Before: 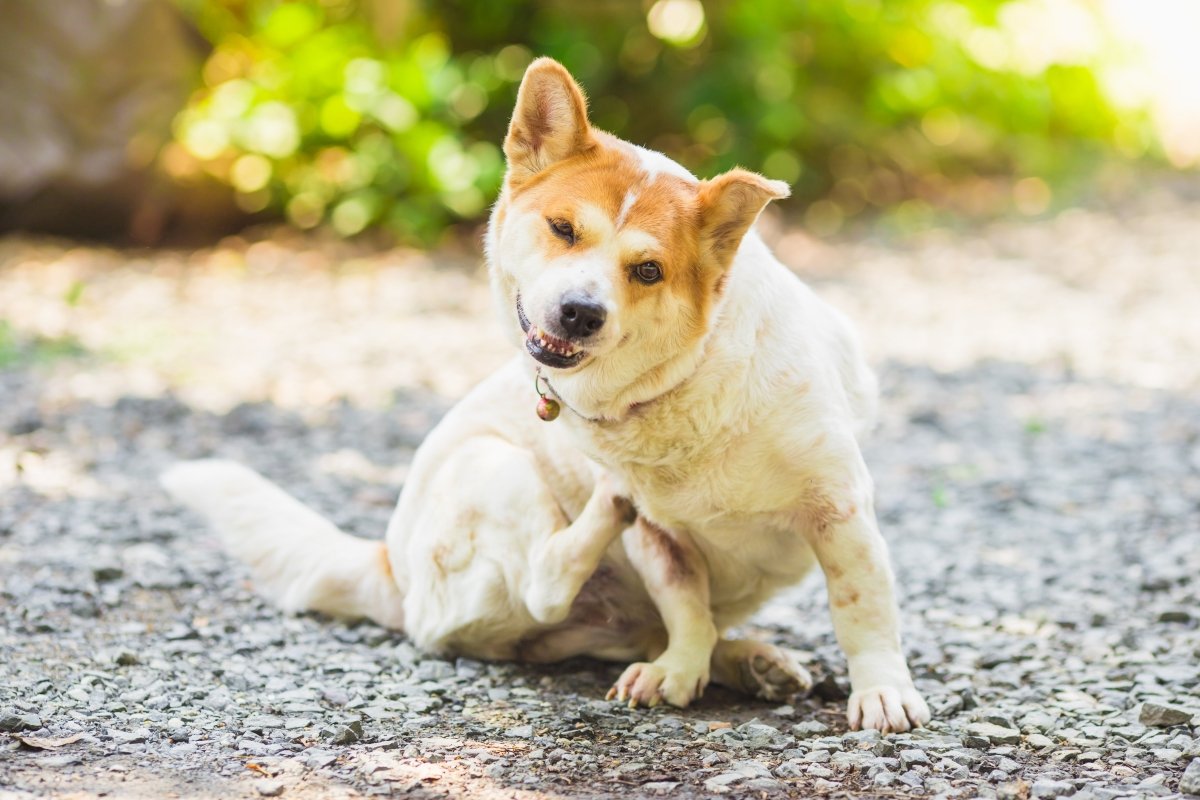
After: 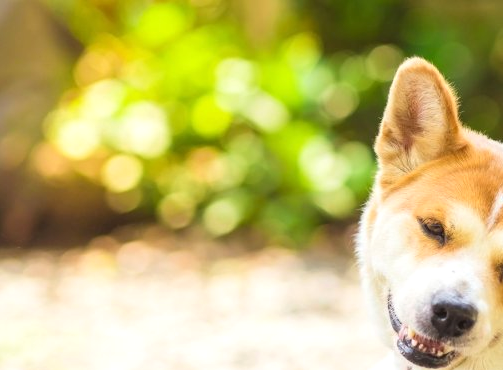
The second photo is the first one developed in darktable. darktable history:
crop and rotate: left 10.817%, top 0.062%, right 47.194%, bottom 53.626%
exposure: exposure 0.2 EV, compensate highlight preservation false
